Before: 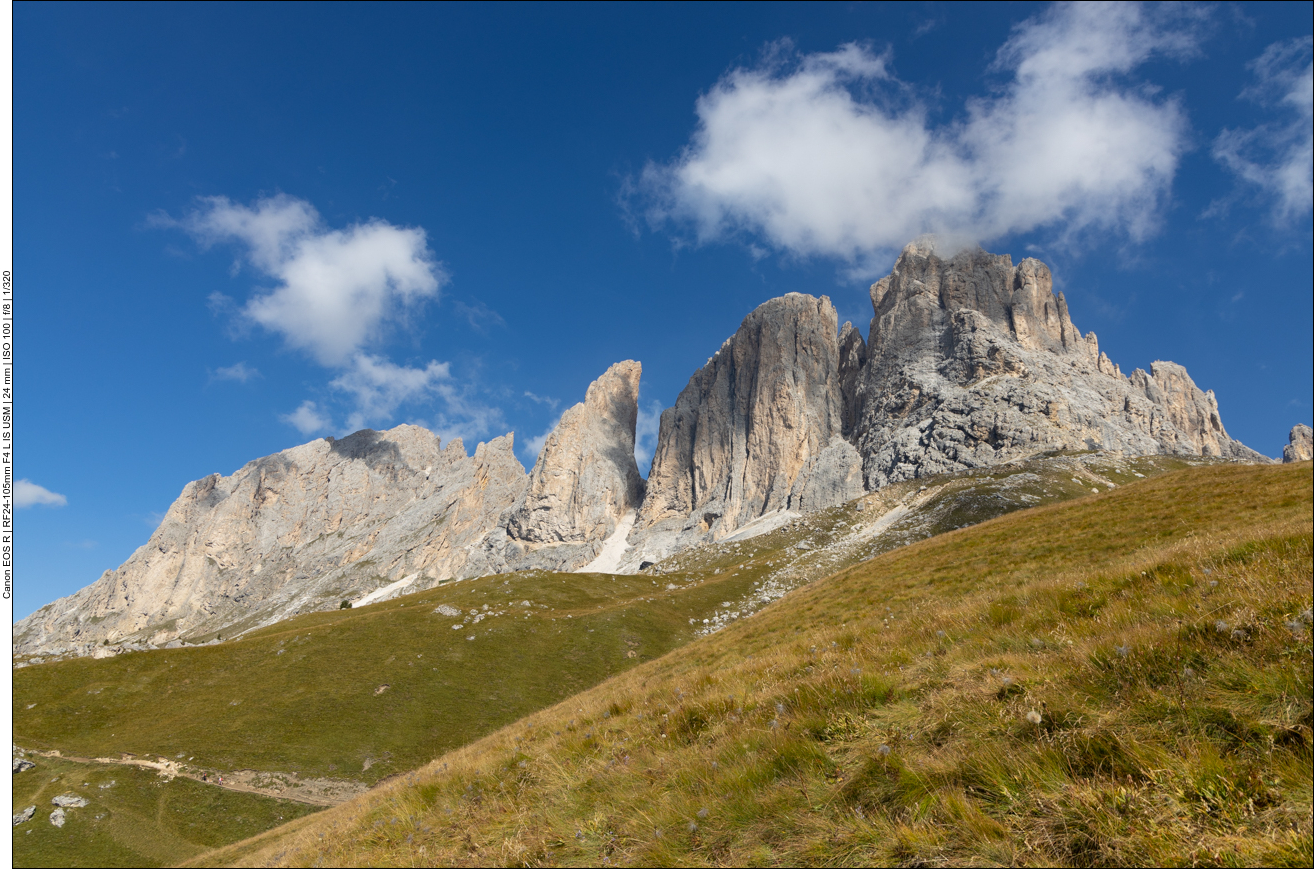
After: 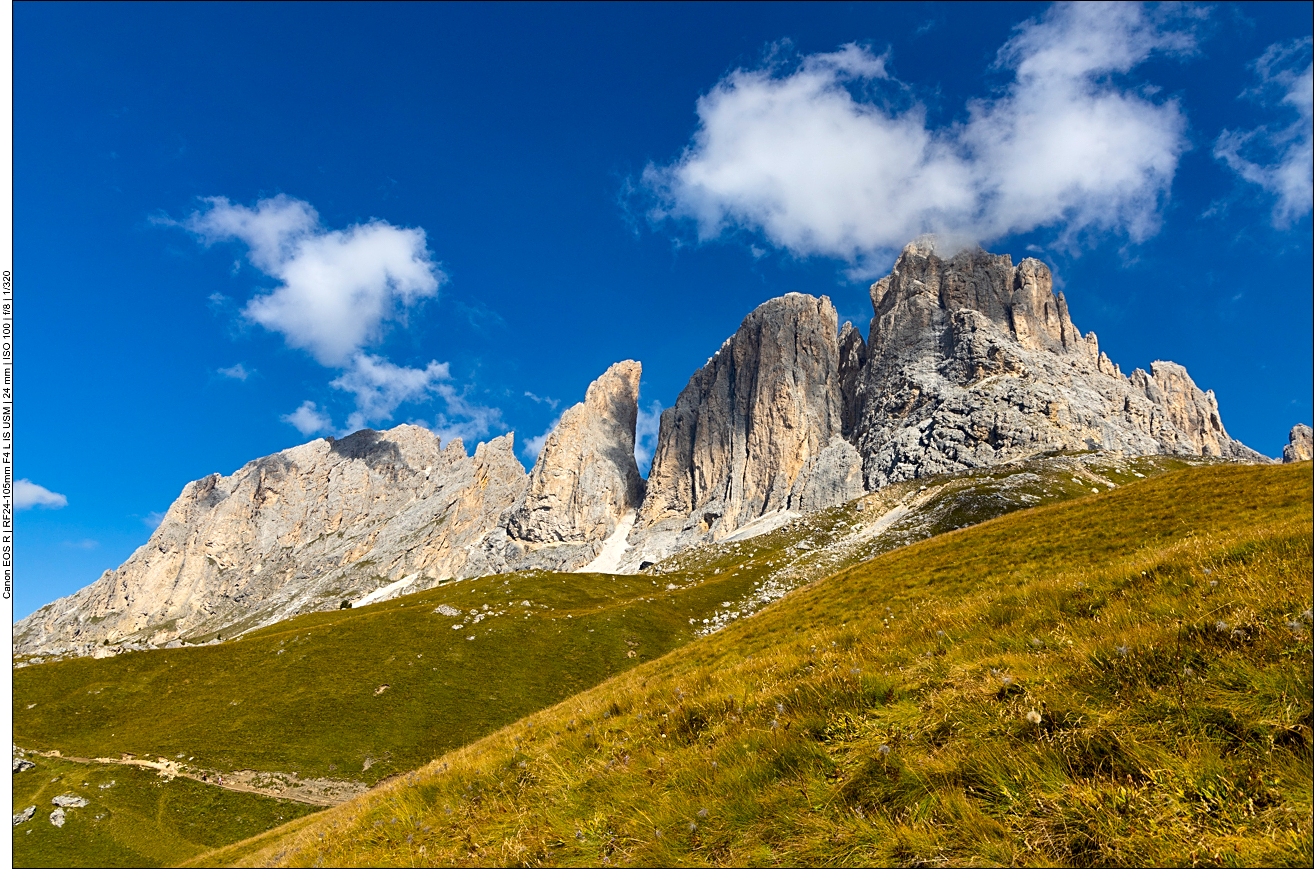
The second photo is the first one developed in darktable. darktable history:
exposure: compensate highlight preservation false
sharpen: on, module defaults
color balance rgb: linear chroma grading › global chroma 15%, perceptual saturation grading › global saturation 30%
local contrast: mode bilateral grid, contrast 25, coarseness 60, detail 151%, midtone range 0.2
